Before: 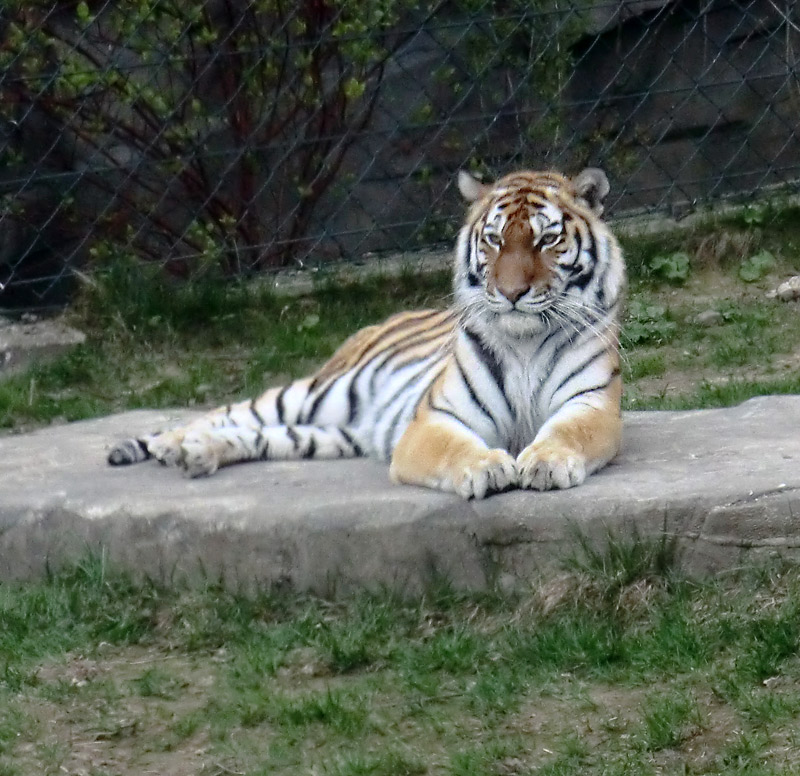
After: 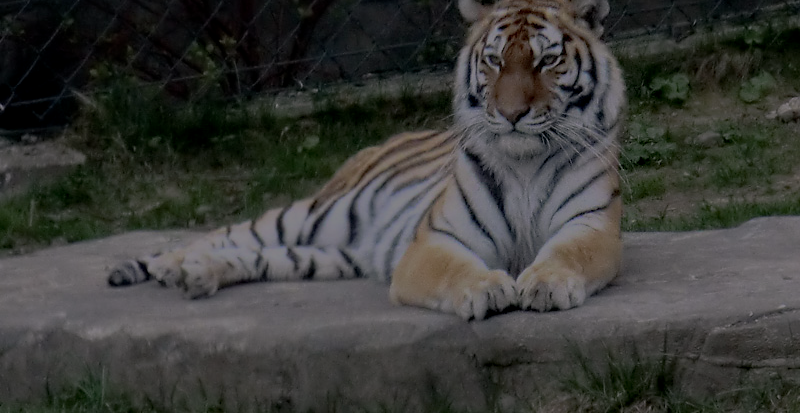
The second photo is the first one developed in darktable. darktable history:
color balance rgb: highlights gain › chroma 1.515%, highlights gain › hue 310.78°, linear chroma grading › global chroma 15.012%, perceptual saturation grading › global saturation 0.67%, perceptual brilliance grading › global brilliance -48.146%
local contrast: on, module defaults
crop and rotate: top 23.138%, bottom 23.598%
